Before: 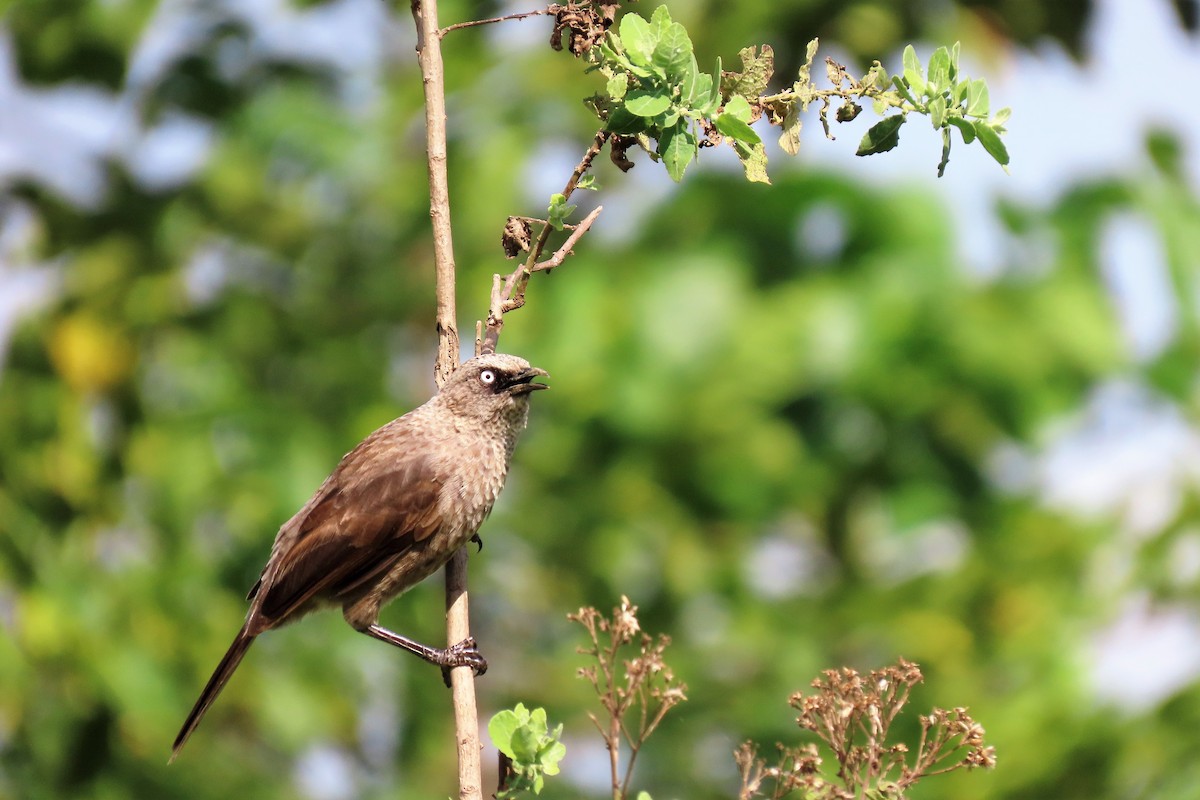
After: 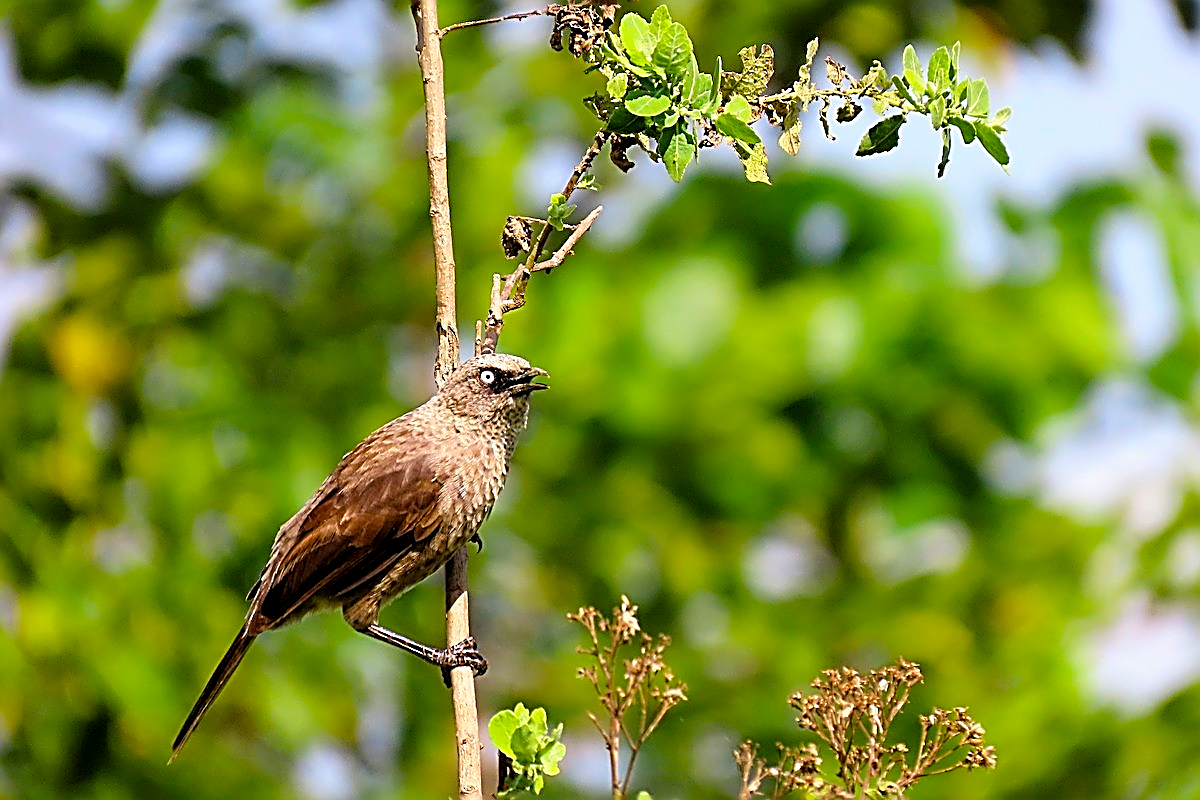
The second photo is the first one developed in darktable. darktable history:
sharpen: amount 1.99
color balance rgb: global offset › luminance -0.47%, perceptual saturation grading › global saturation 29.569%, global vibrance 20%
tone equalizer: on, module defaults
